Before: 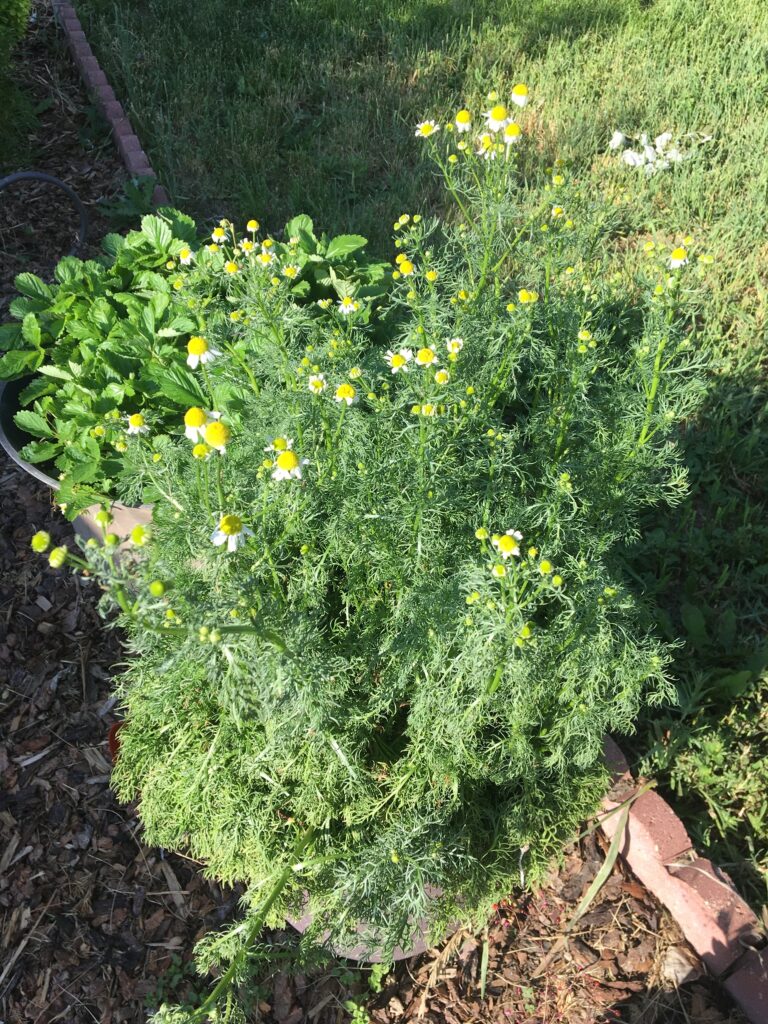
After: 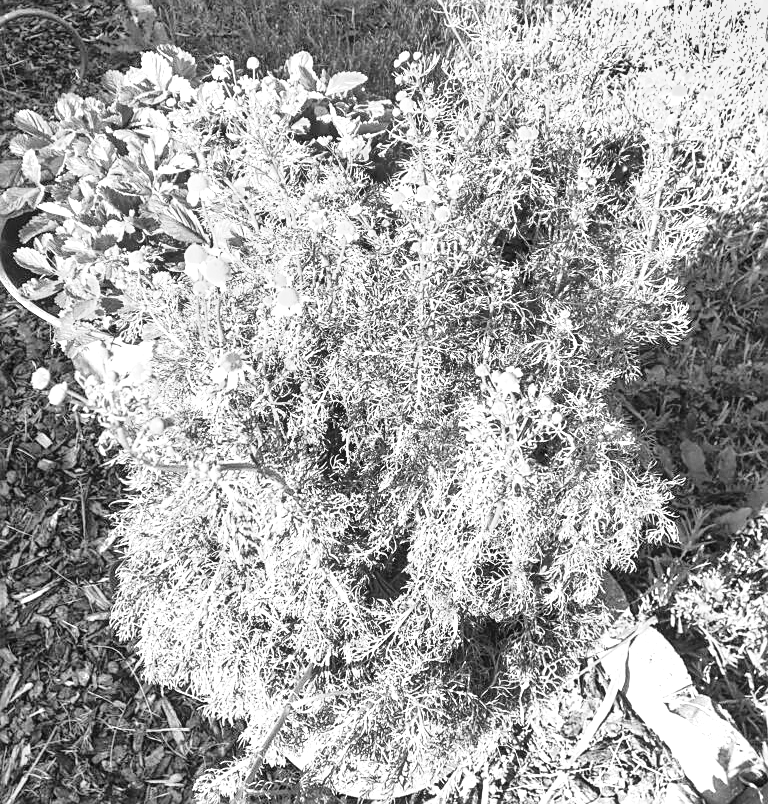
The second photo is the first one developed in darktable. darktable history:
crop and rotate: top 15.998%, bottom 5.427%
tone equalizer: -8 EV -0.423 EV, -7 EV -0.425 EV, -6 EV -0.329 EV, -5 EV -0.21 EV, -3 EV 0.222 EV, -2 EV 0.349 EV, -1 EV 0.407 EV, +0 EV 0.434 EV
exposure: black level correction 0, exposure 1.365 EV, compensate highlight preservation false
sharpen: on, module defaults
shadows and highlights: low approximation 0.01, soften with gaussian
local contrast: on, module defaults
color zones: curves: ch0 [(0, 0.613) (0.01, 0.613) (0.245, 0.448) (0.498, 0.529) (0.642, 0.665) (0.879, 0.777) (0.99, 0.613)]; ch1 [(0, 0) (0.143, 0) (0.286, 0) (0.429, 0) (0.571, 0) (0.714, 0) (0.857, 0)]
tone curve: curves: ch0 [(0, 0.021) (0.049, 0.044) (0.152, 0.14) (0.328, 0.377) (0.473, 0.543) (0.641, 0.705) (0.85, 0.894) (1, 0.969)]; ch1 [(0, 0) (0.302, 0.331) (0.427, 0.433) (0.472, 0.47) (0.502, 0.503) (0.527, 0.521) (0.564, 0.58) (0.614, 0.626) (0.677, 0.701) (0.859, 0.885) (1, 1)]; ch2 [(0, 0) (0.33, 0.301) (0.447, 0.44) (0.487, 0.496) (0.502, 0.516) (0.535, 0.563) (0.565, 0.593) (0.618, 0.628) (1, 1)], color space Lab, independent channels, preserve colors none
